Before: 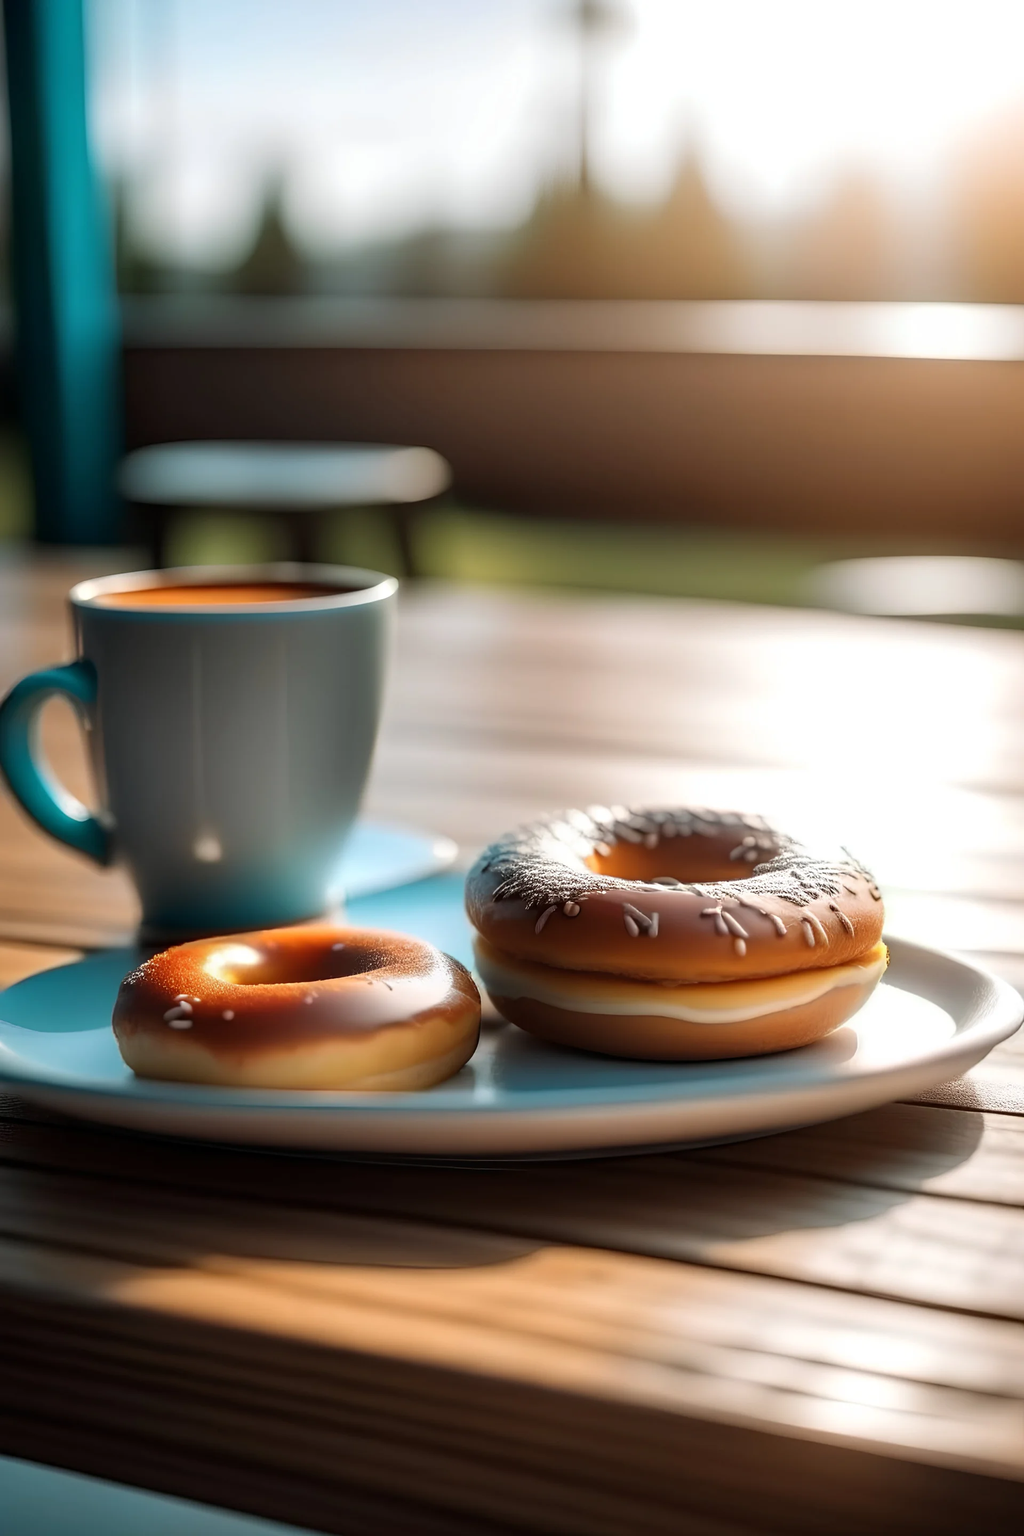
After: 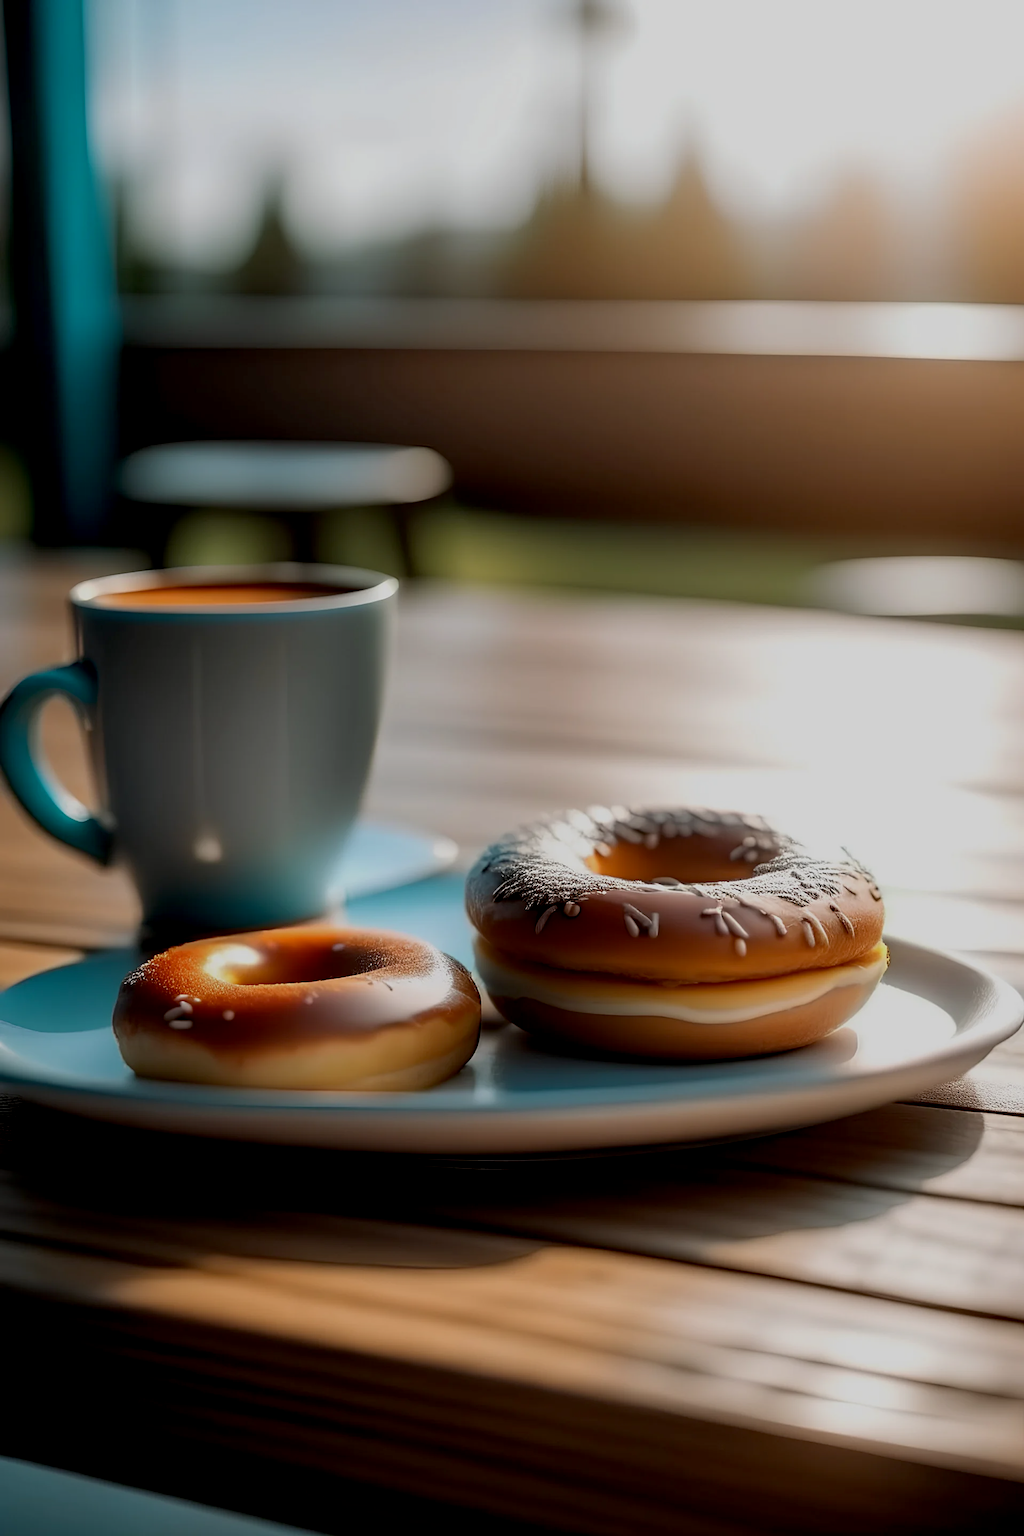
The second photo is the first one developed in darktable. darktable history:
sharpen: amount 0.205
exposure: black level correction 0.009, exposure -0.652 EV, compensate exposure bias true, compensate highlight preservation false
